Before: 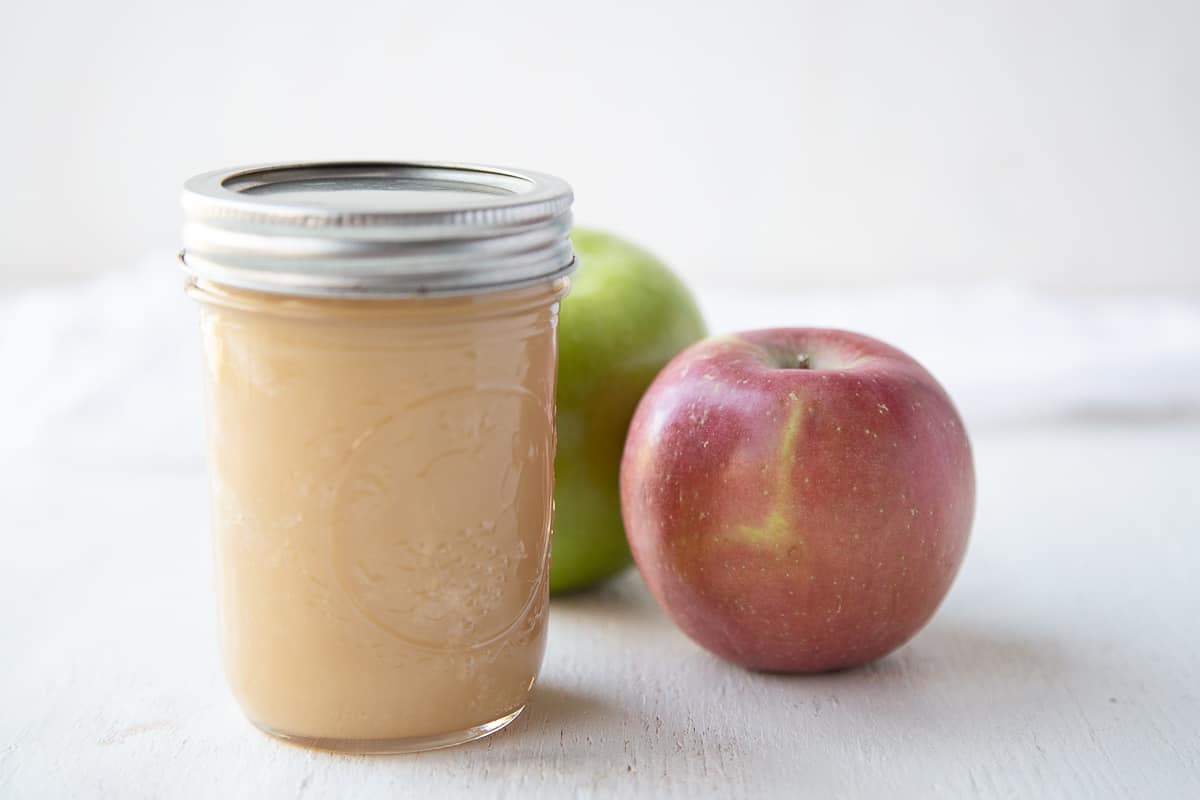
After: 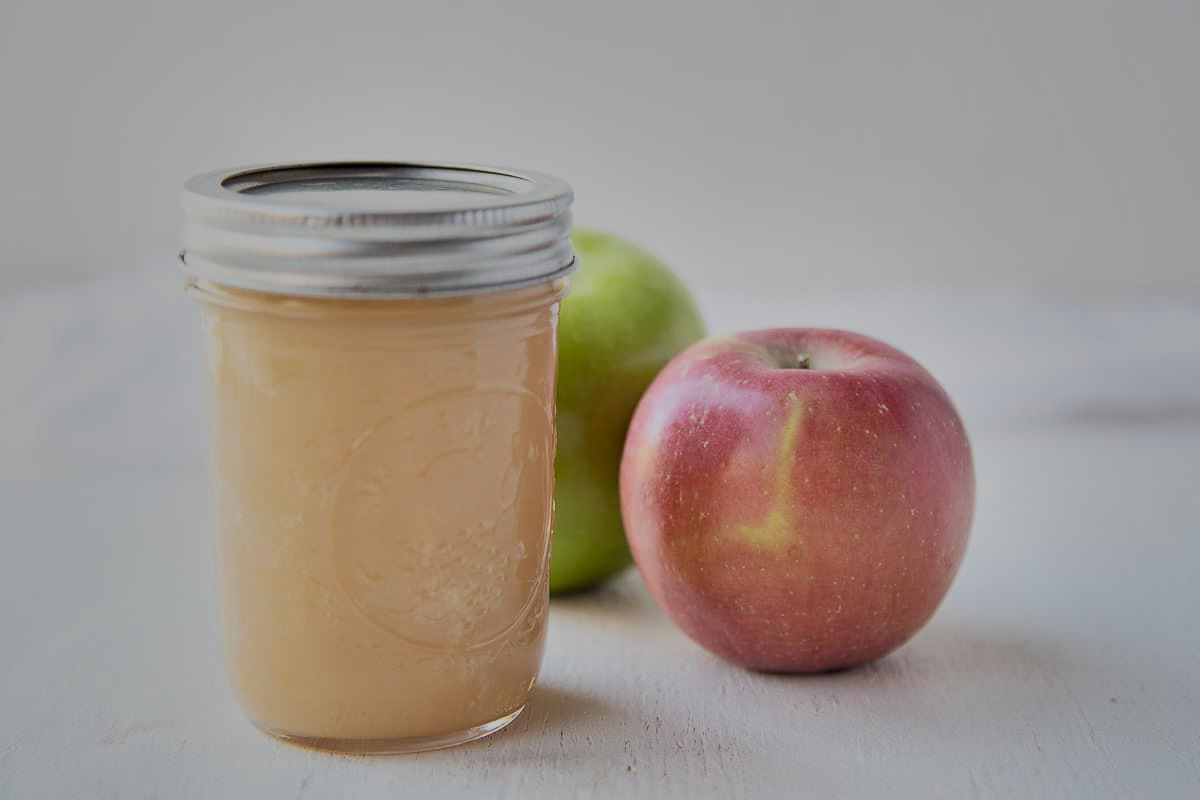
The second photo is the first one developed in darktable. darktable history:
filmic rgb: black relative exposure -6.15 EV, white relative exposure 6.96 EV, hardness 2.23, color science v6 (2022)
shadows and highlights: radius 100.41, shadows 50.55, highlights -64.36, highlights color adjustment 49.82%, soften with gaussian
